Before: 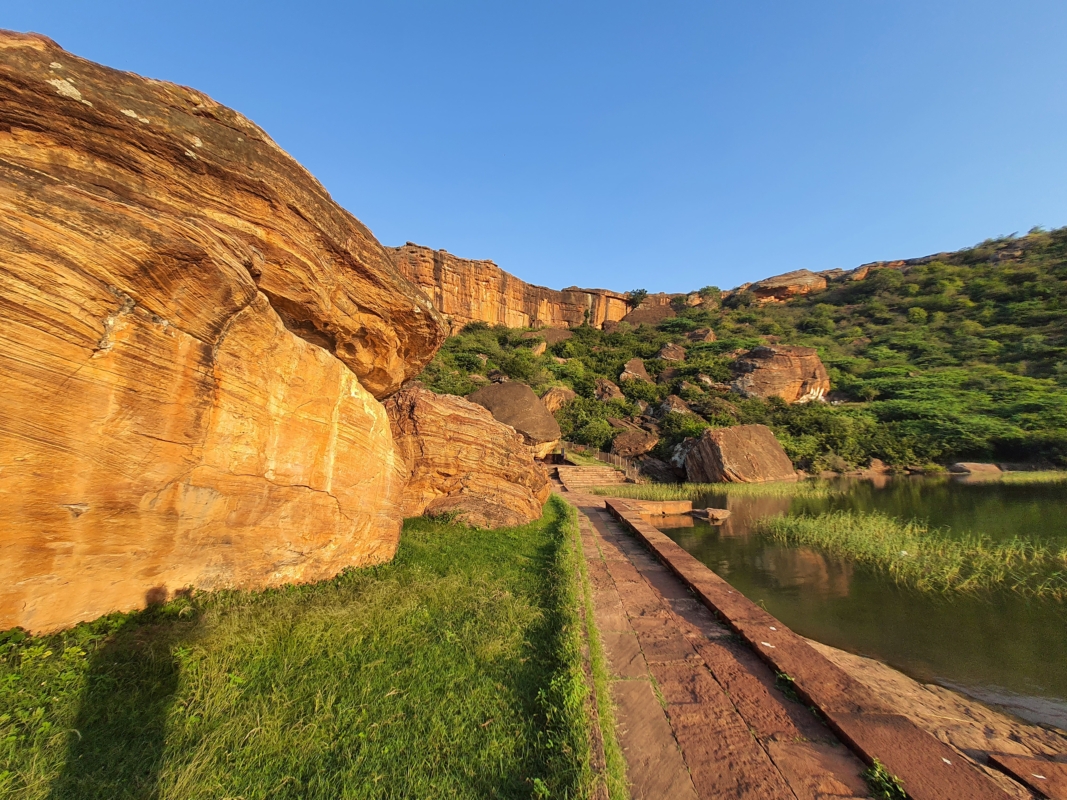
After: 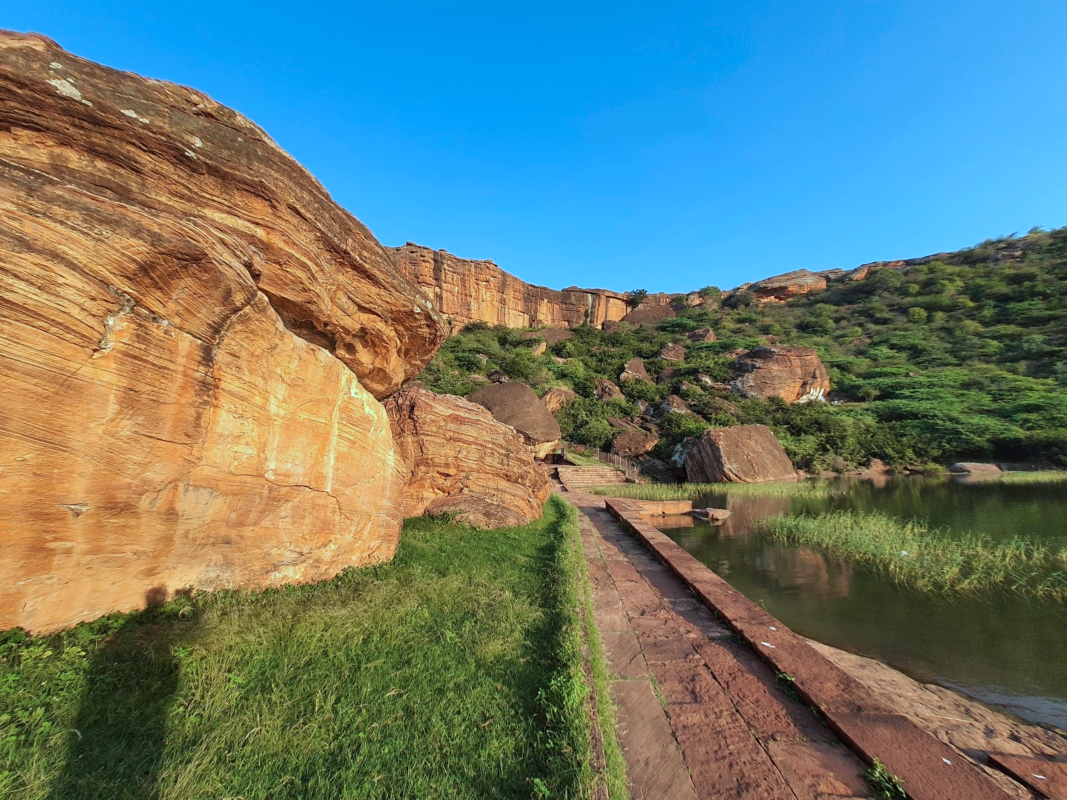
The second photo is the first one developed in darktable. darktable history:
color correction: highlights a* -9.64, highlights b* -22
